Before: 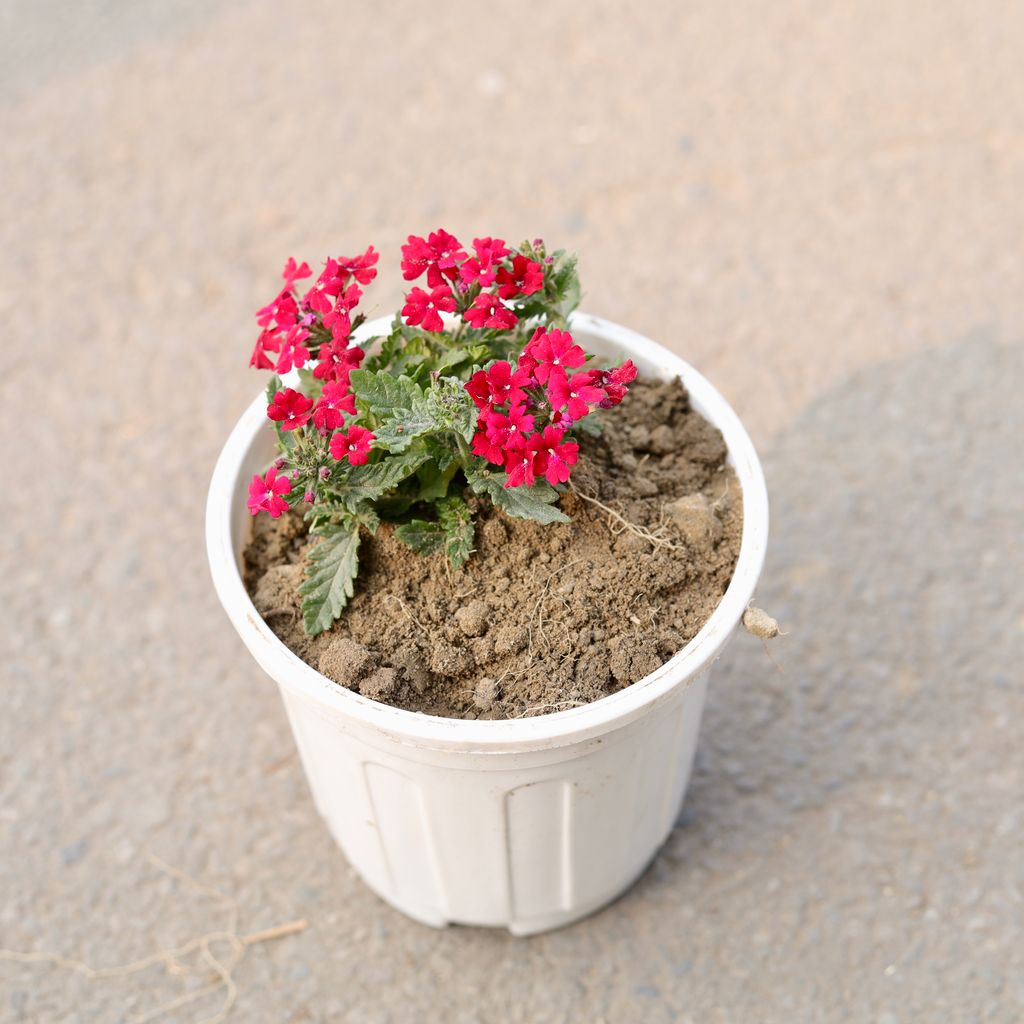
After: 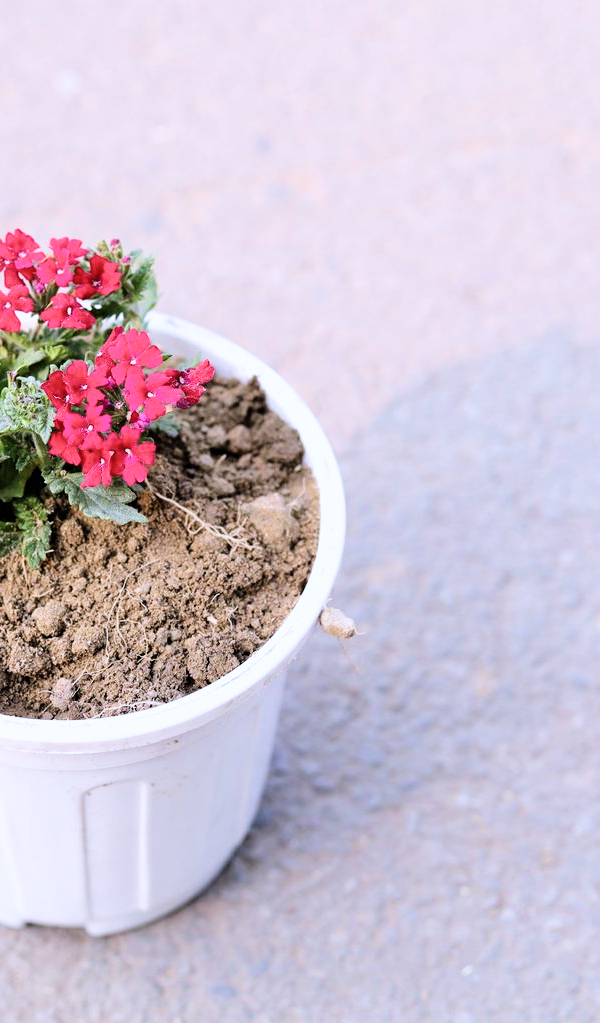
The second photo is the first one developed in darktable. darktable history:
filmic rgb: black relative exposure -7.65 EV, white relative exposure 4.56 EV, hardness 3.61, contrast 1.266, add noise in highlights 0.1, color science v4 (2020), type of noise poissonian
color calibration: illuminant custom, x 0.373, y 0.389, temperature 4256.64 K
crop: left 41.342%
velvia: on, module defaults
levels: mode automatic
